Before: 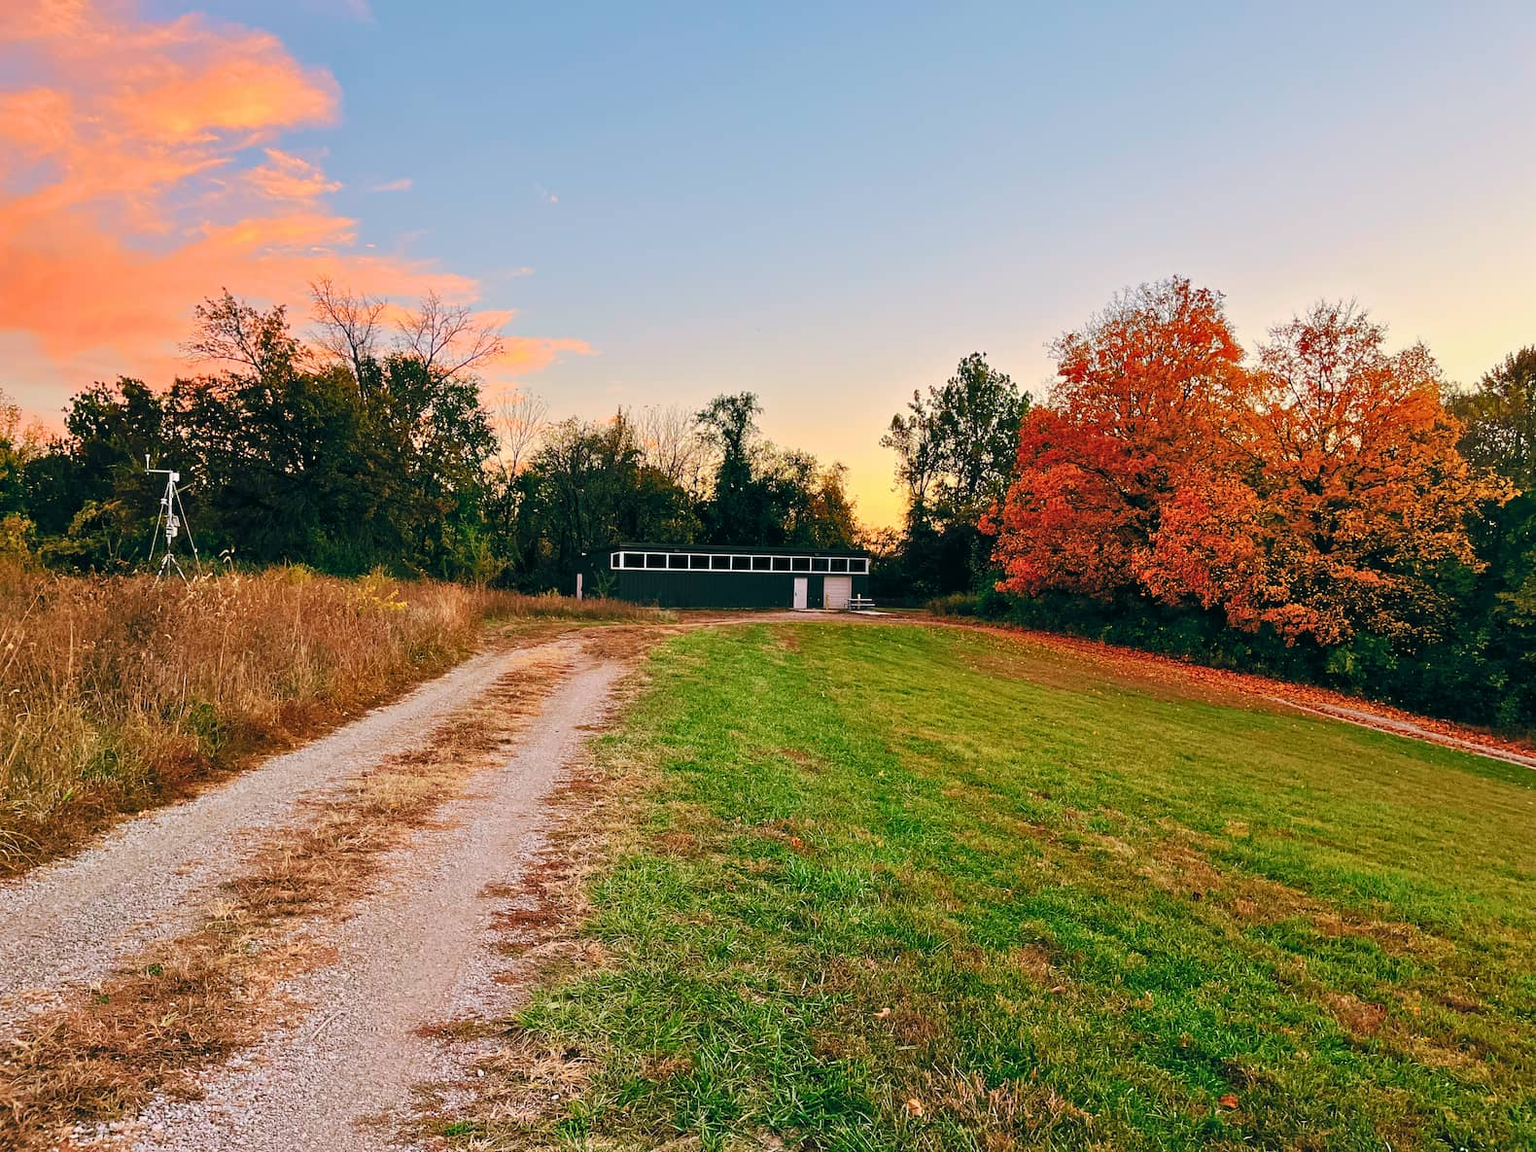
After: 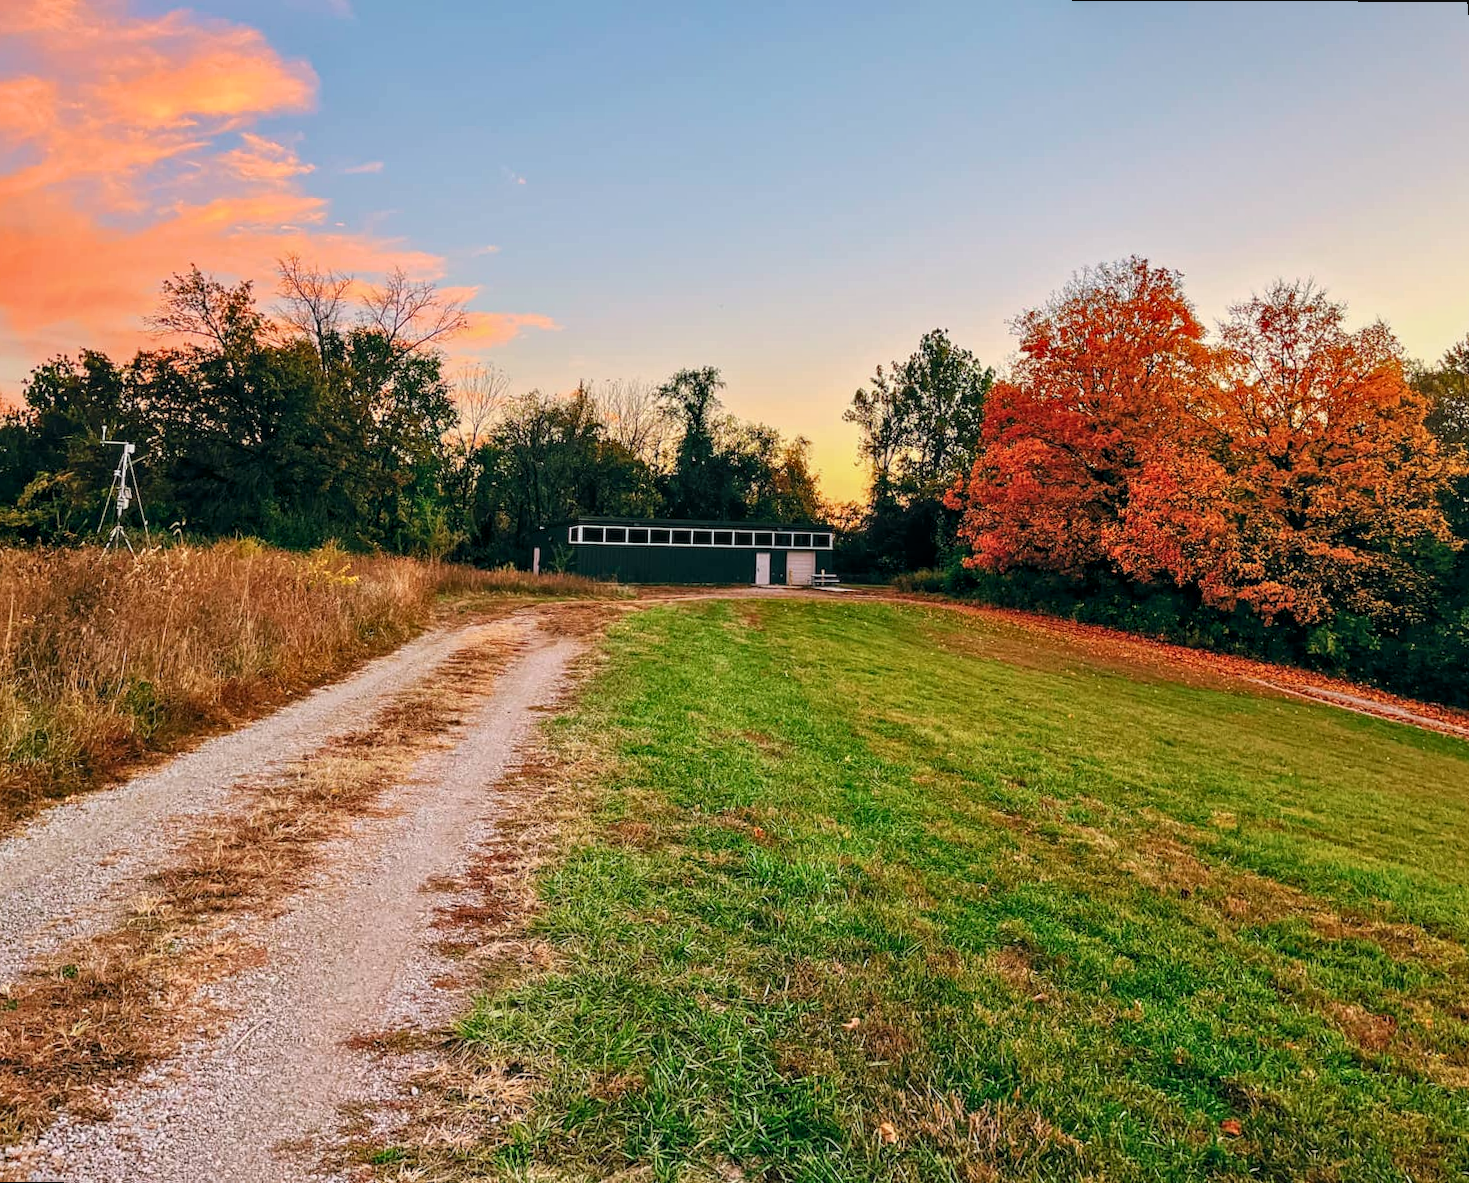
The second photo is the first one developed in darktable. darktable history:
local contrast: on, module defaults
rotate and perspective: rotation 0.215°, lens shift (vertical) -0.139, crop left 0.069, crop right 0.939, crop top 0.002, crop bottom 0.996
